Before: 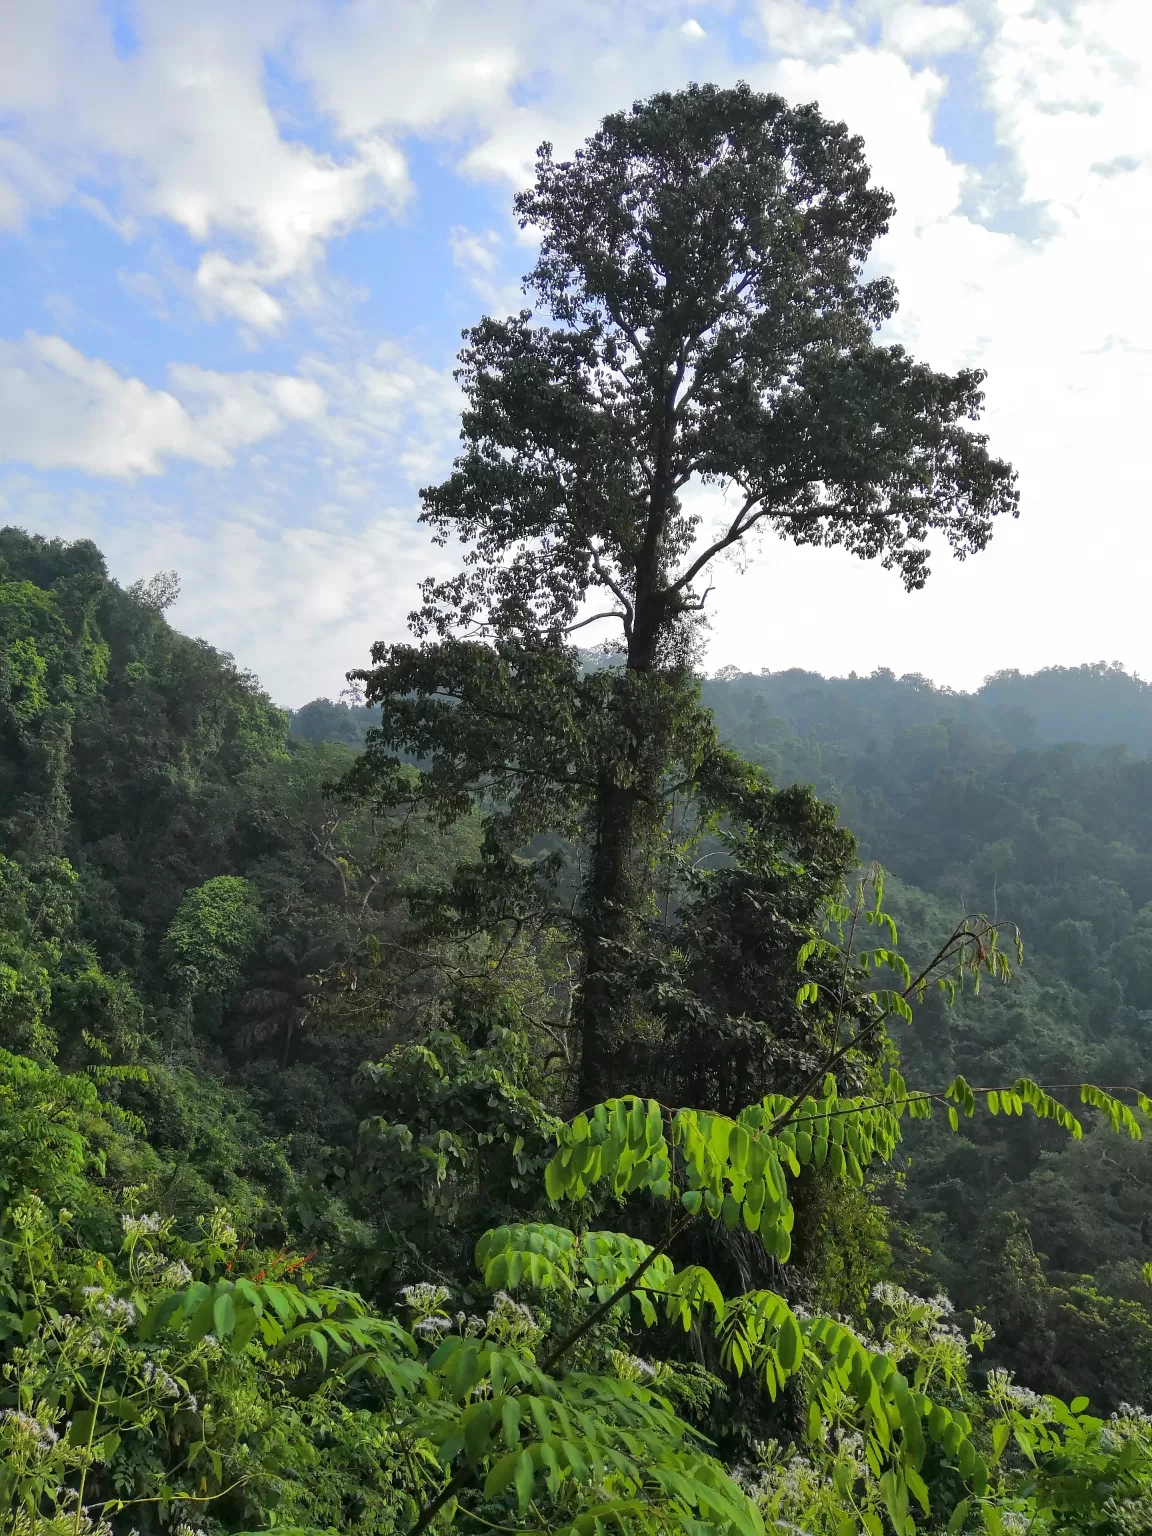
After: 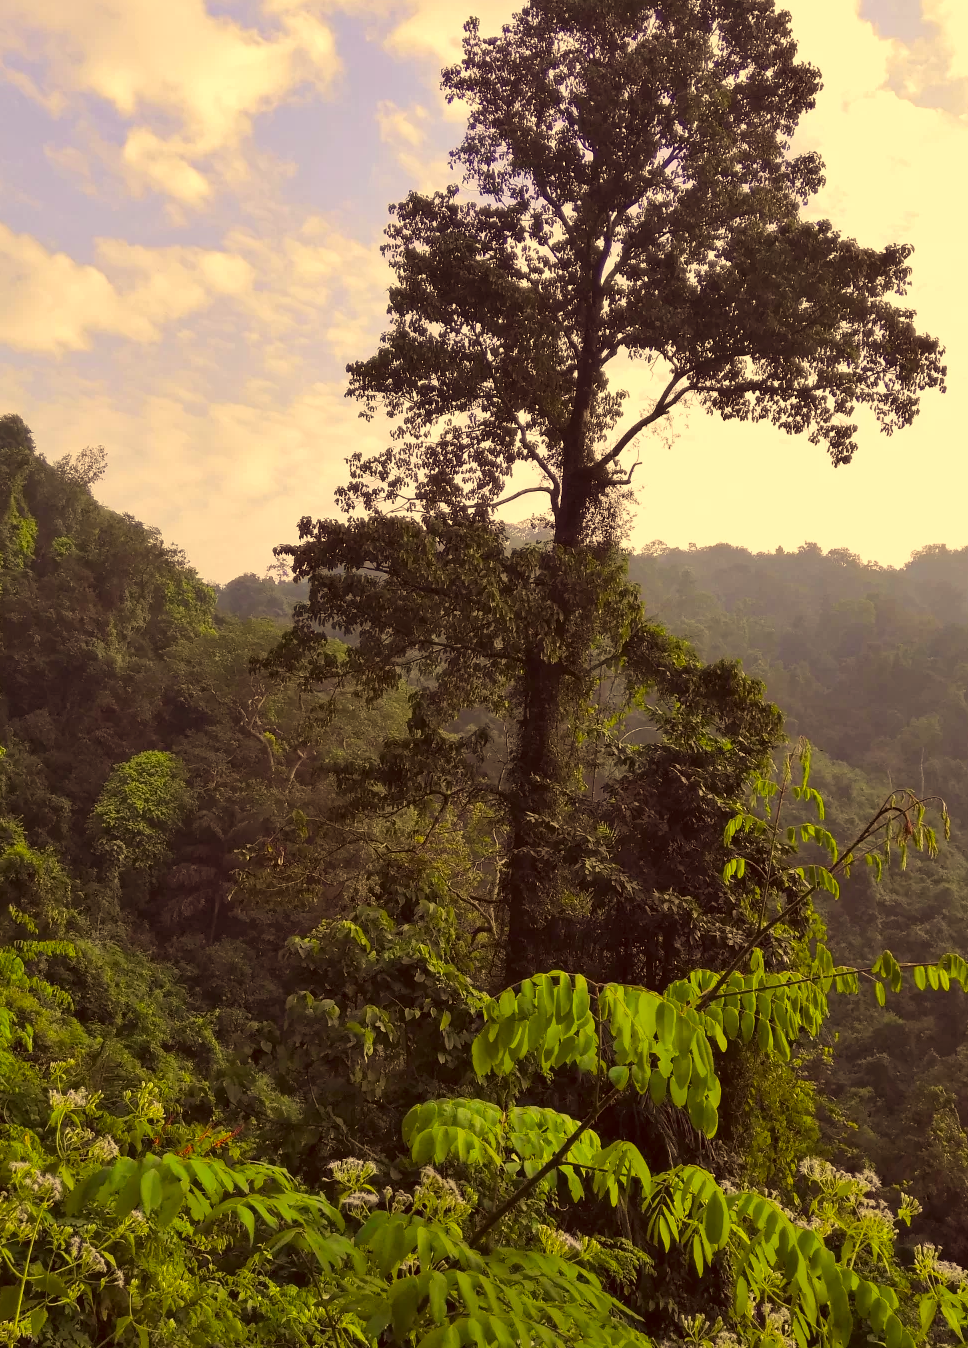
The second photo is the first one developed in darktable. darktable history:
color correction: highlights a* 9.68, highlights b* 38.39, shadows a* 14.54, shadows b* 3.35
crop: left 6.383%, top 8.182%, right 9.531%, bottom 4.041%
